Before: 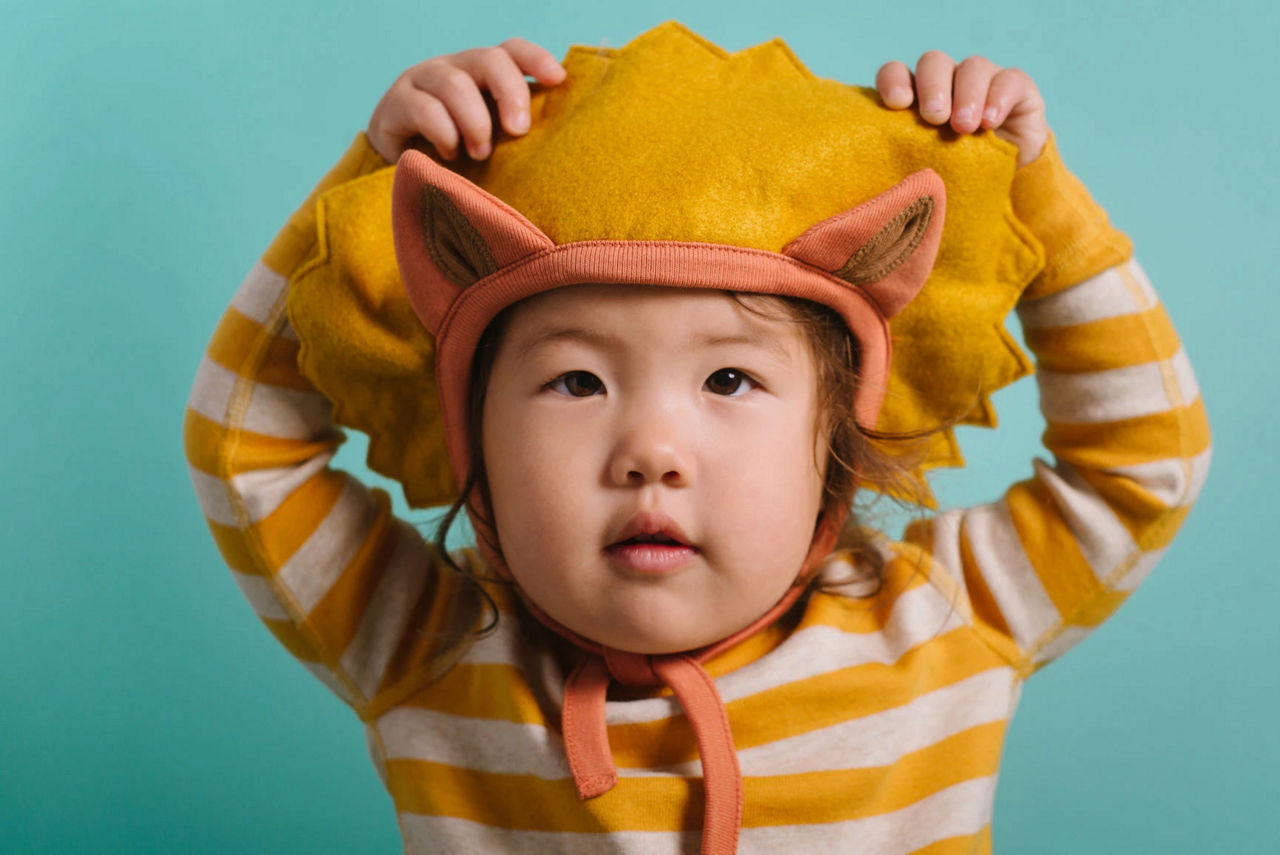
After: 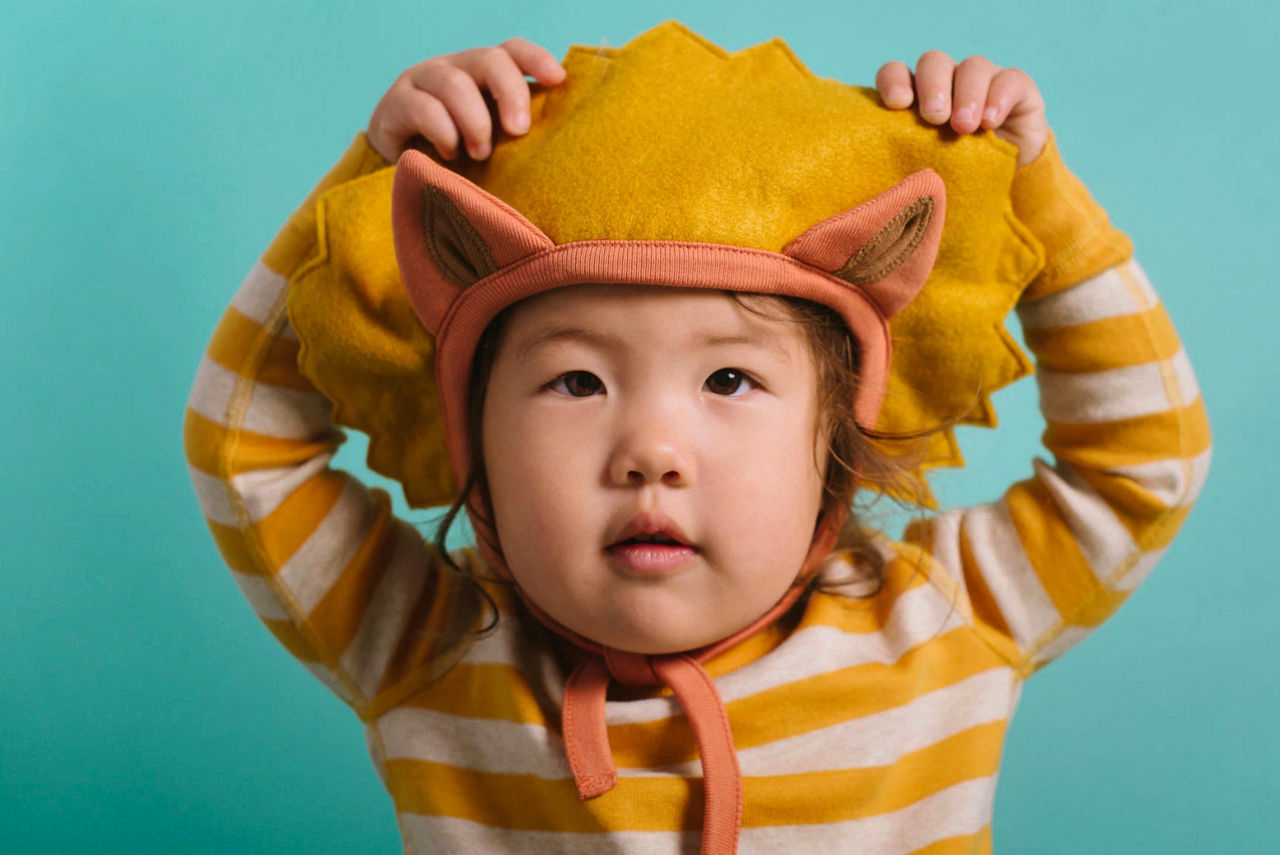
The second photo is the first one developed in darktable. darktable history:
velvia: strength 16.77%
